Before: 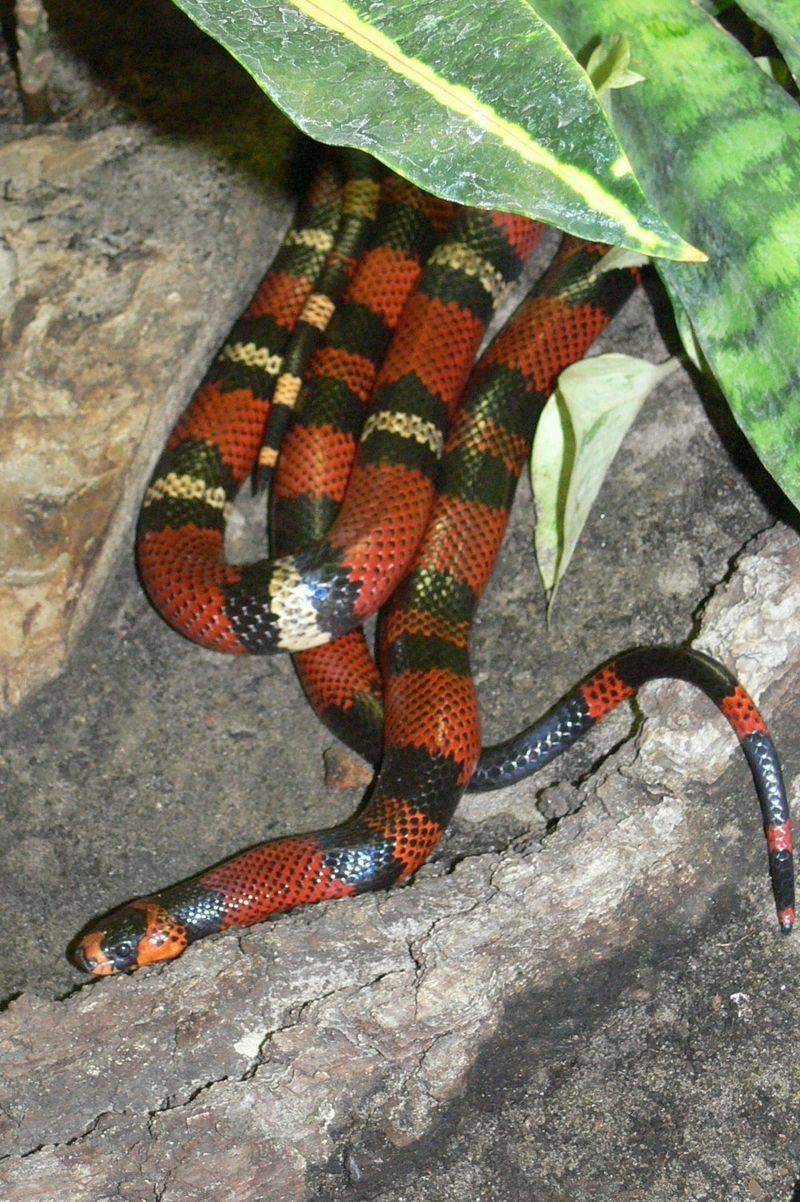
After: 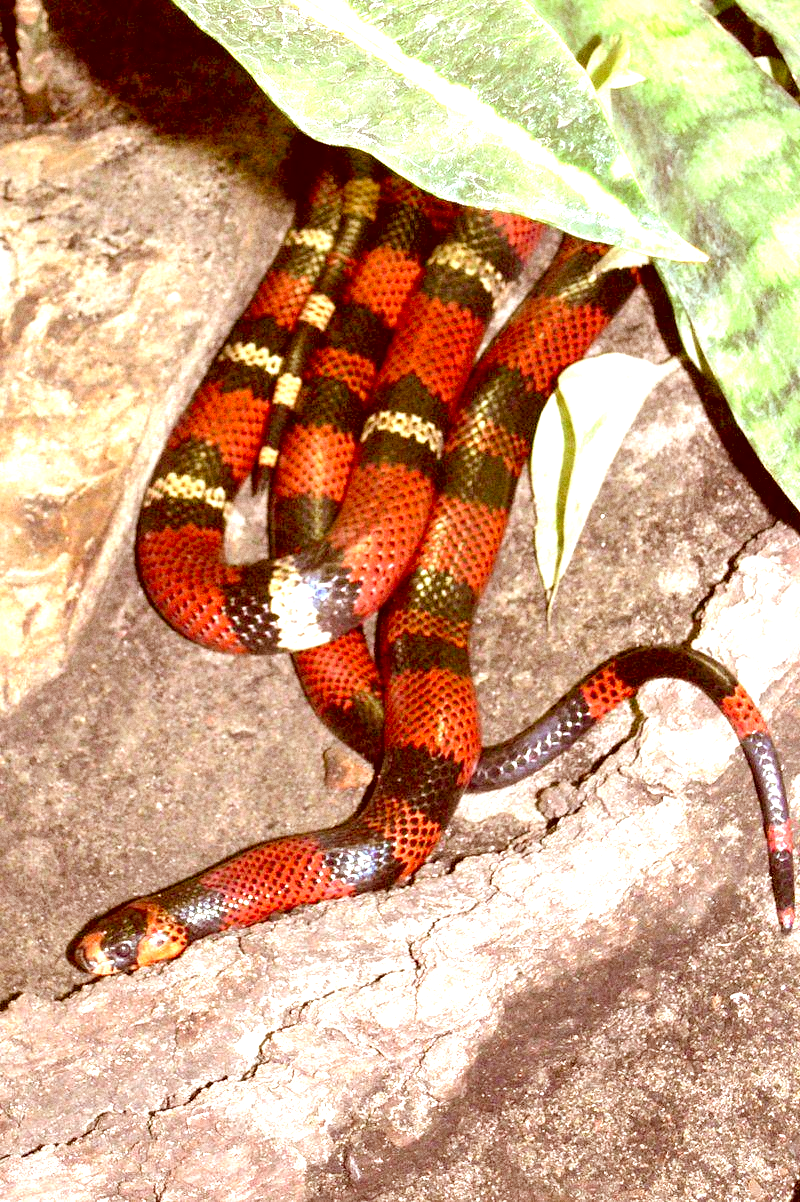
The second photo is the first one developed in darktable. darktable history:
exposure: black level correction 0.009, exposure 1.425 EV, compensate highlight preservation false
color correction: highlights a* 9.03, highlights b* 8.71, shadows a* 40, shadows b* 40, saturation 0.8
grain: coarseness 0.09 ISO
contrast brightness saturation: contrast -0.02, brightness -0.01, saturation 0.03
